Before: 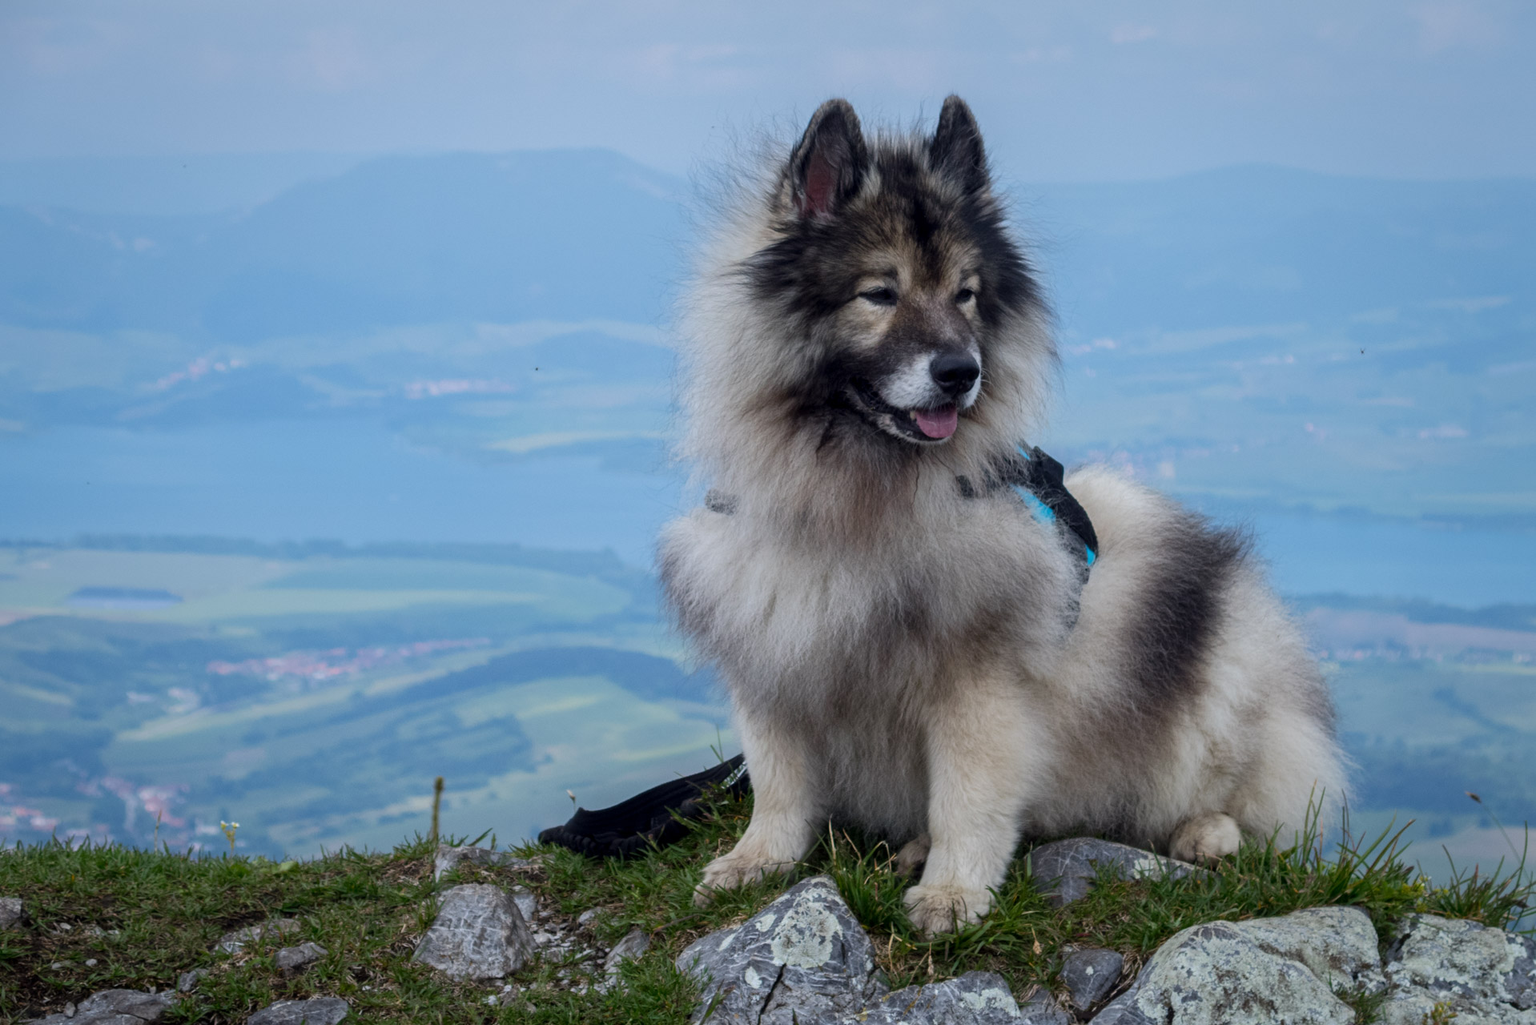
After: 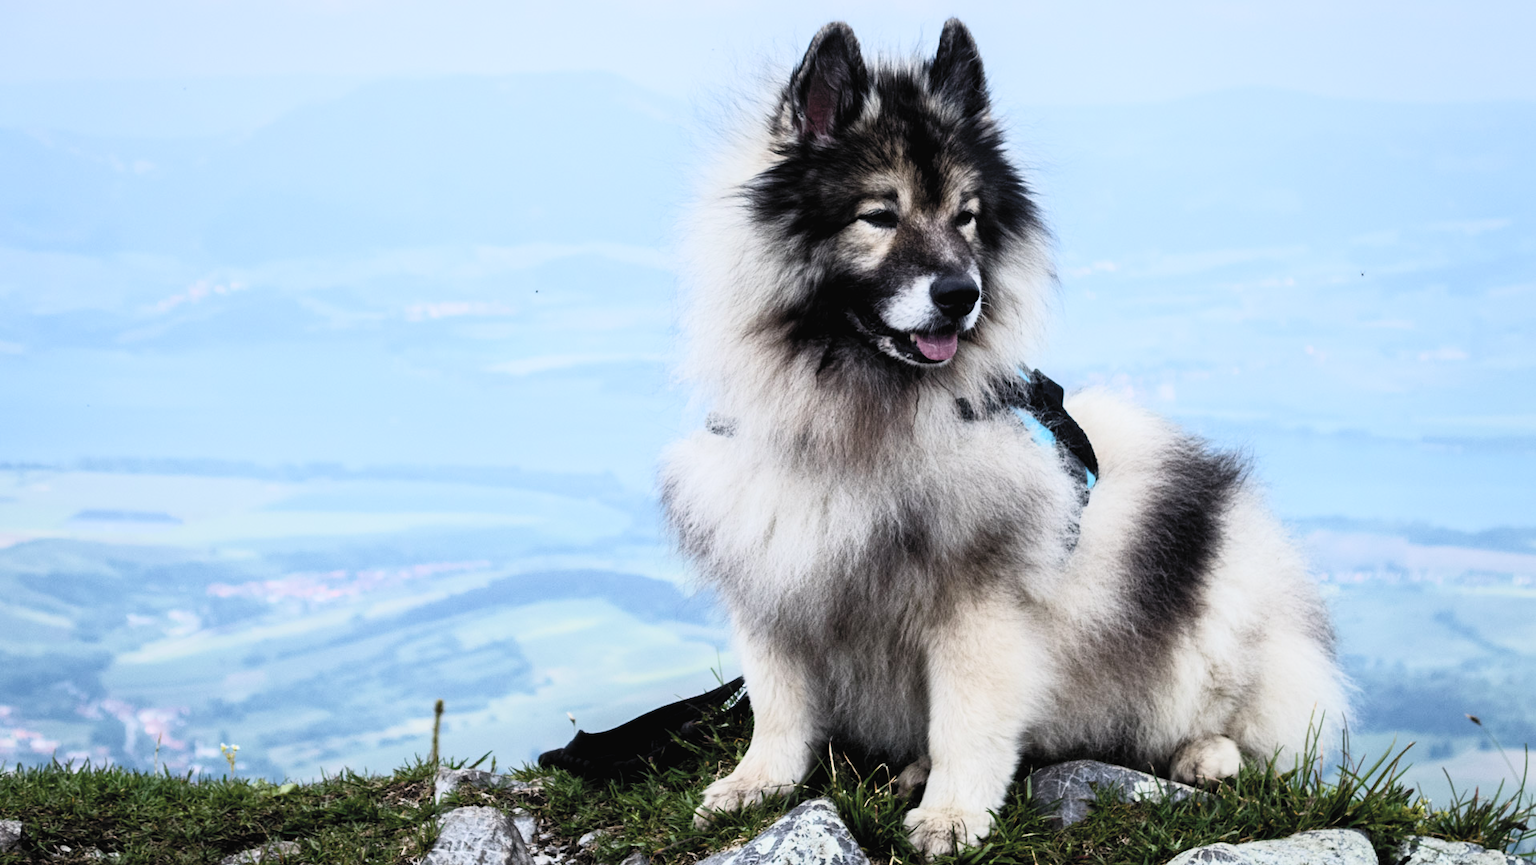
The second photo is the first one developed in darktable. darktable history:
contrast brightness saturation: contrast 0.429, brightness 0.56, saturation -0.193
filmic rgb: black relative exposure -5.06 EV, white relative exposure 3.98 EV, hardness 2.9, contrast 1.195
crop: top 7.586%, bottom 7.948%
color balance rgb: power › hue 62.02°, perceptual saturation grading › global saturation 20%, perceptual saturation grading › highlights -24.99%, perceptual saturation grading › shadows 50.13%
